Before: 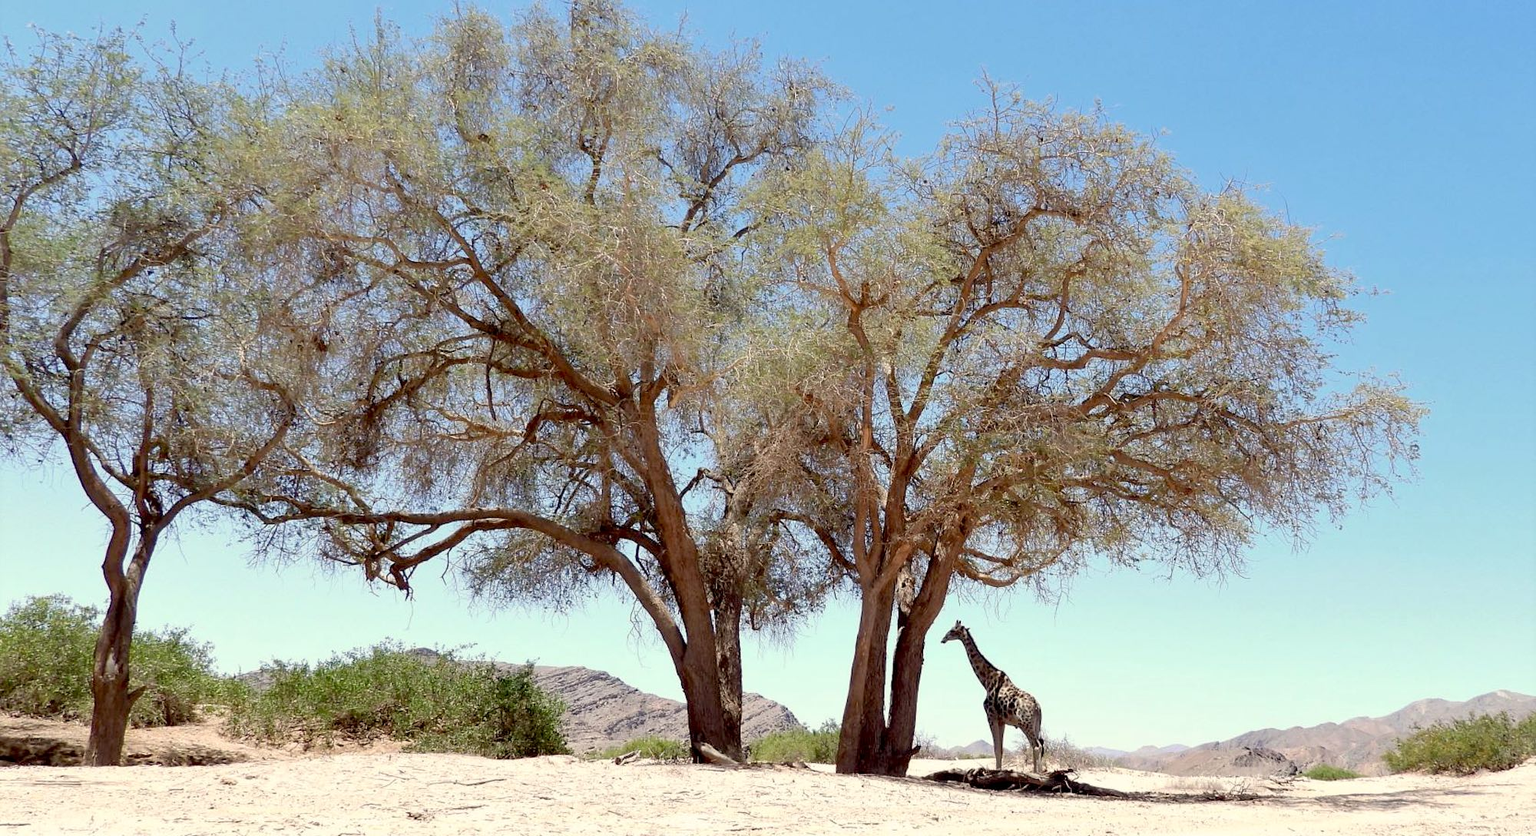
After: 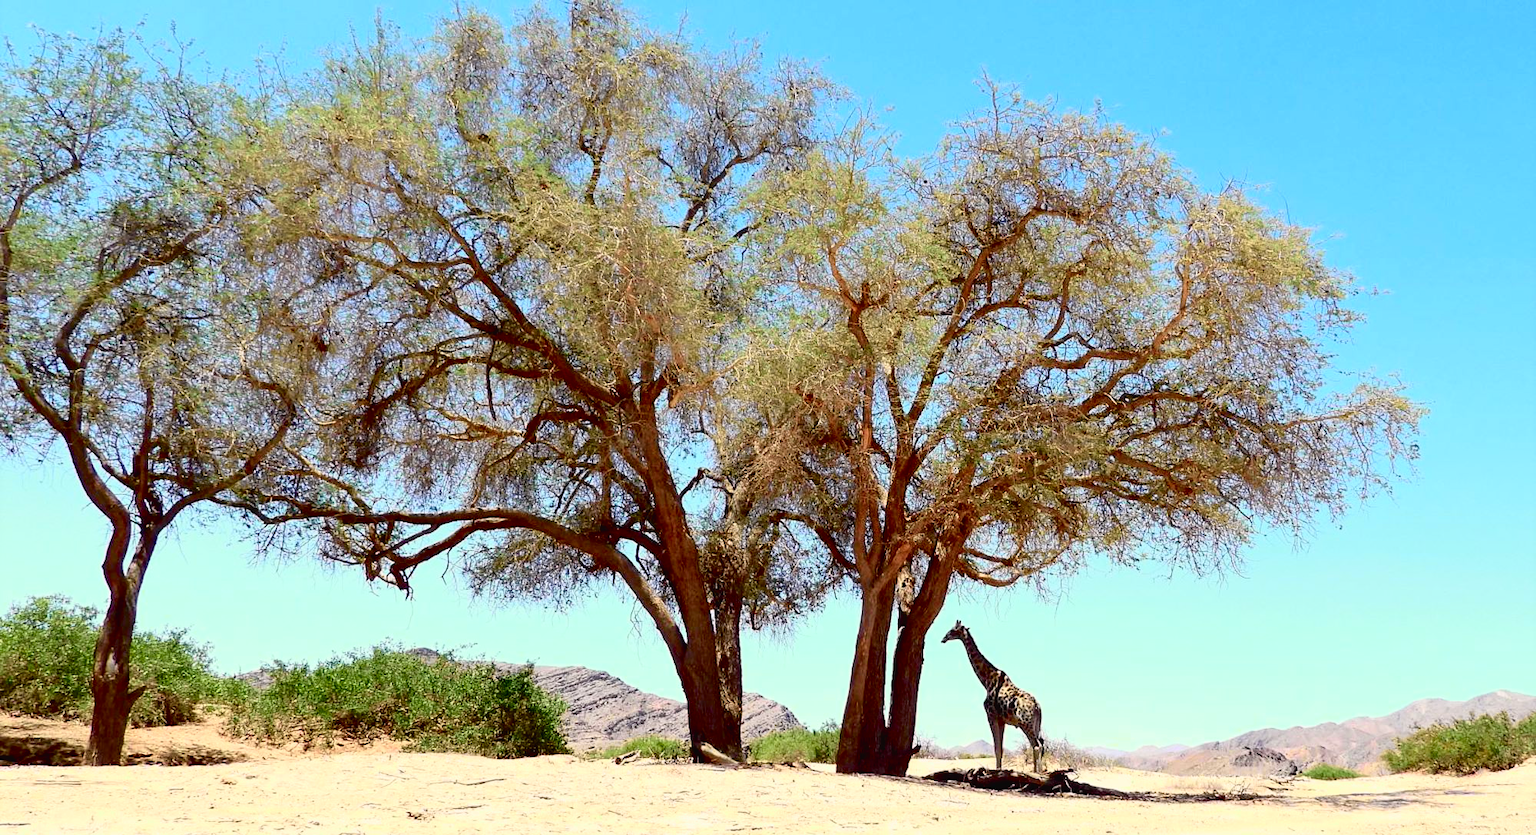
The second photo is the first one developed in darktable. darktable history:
tone curve: curves: ch0 [(0, 0.023) (0.137, 0.069) (0.249, 0.163) (0.487, 0.491) (0.778, 0.858) (0.896, 0.94) (1, 0.988)]; ch1 [(0, 0) (0.396, 0.369) (0.483, 0.459) (0.498, 0.5) (0.515, 0.517) (0.562, 0.6) (0.611, 0.667) (0.692, 0.744) (0.798, 0.863) (1, 1)]; ch2 [(0, 0) (0.426, 0.398) (0.483, 0.481) (0.503, 0.503) (0.526, 0.527) (0.549, 0.59) (0.62, 0.666) (0.705, 0.755) (0.985, 0.966)], color space Lab, independent channels
